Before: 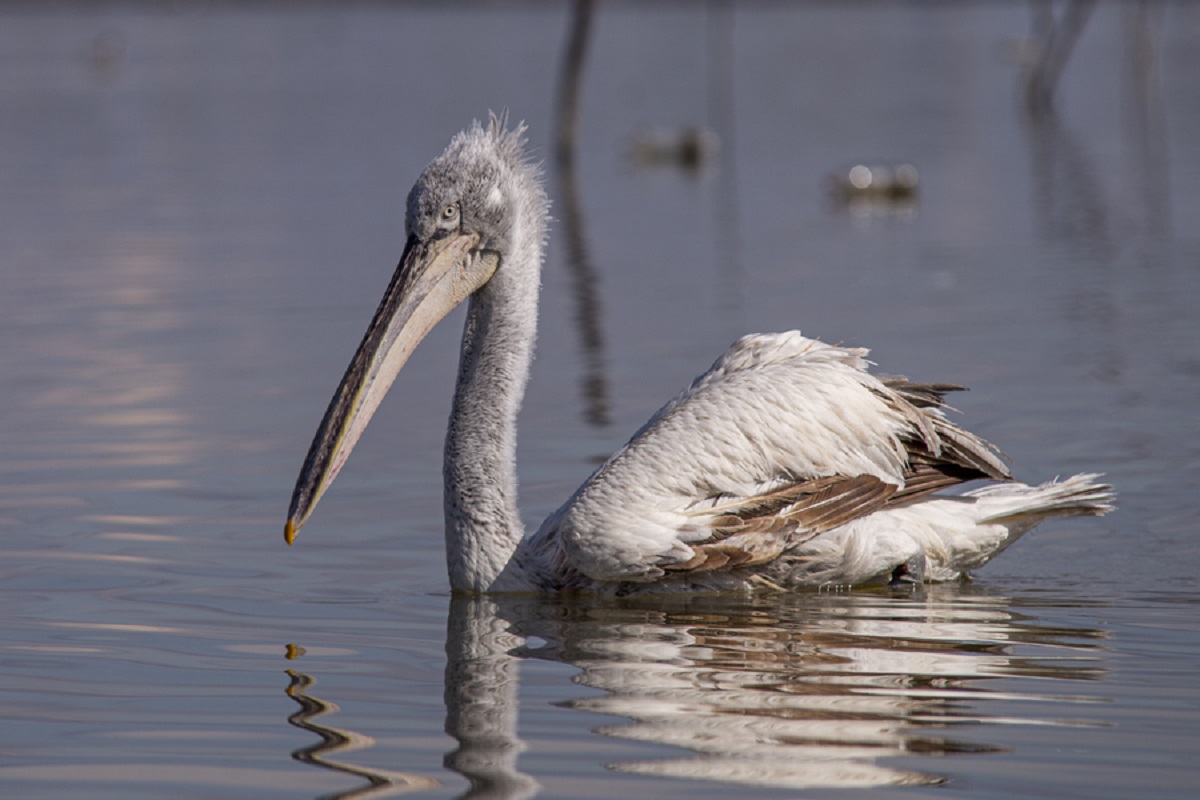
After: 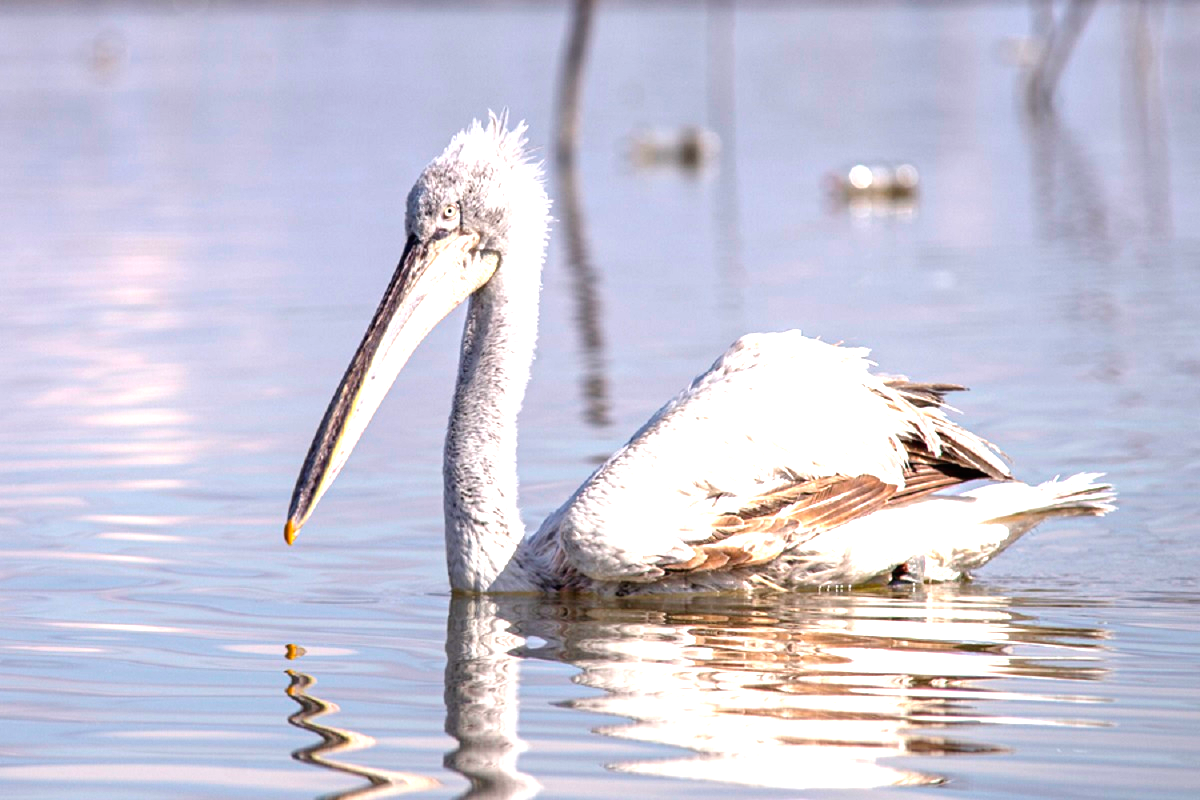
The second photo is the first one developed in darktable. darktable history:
exposure: black level correction 0, exposure 1.937 EV, compensate highlight preservation false
tone equalizer: on, module defaults
